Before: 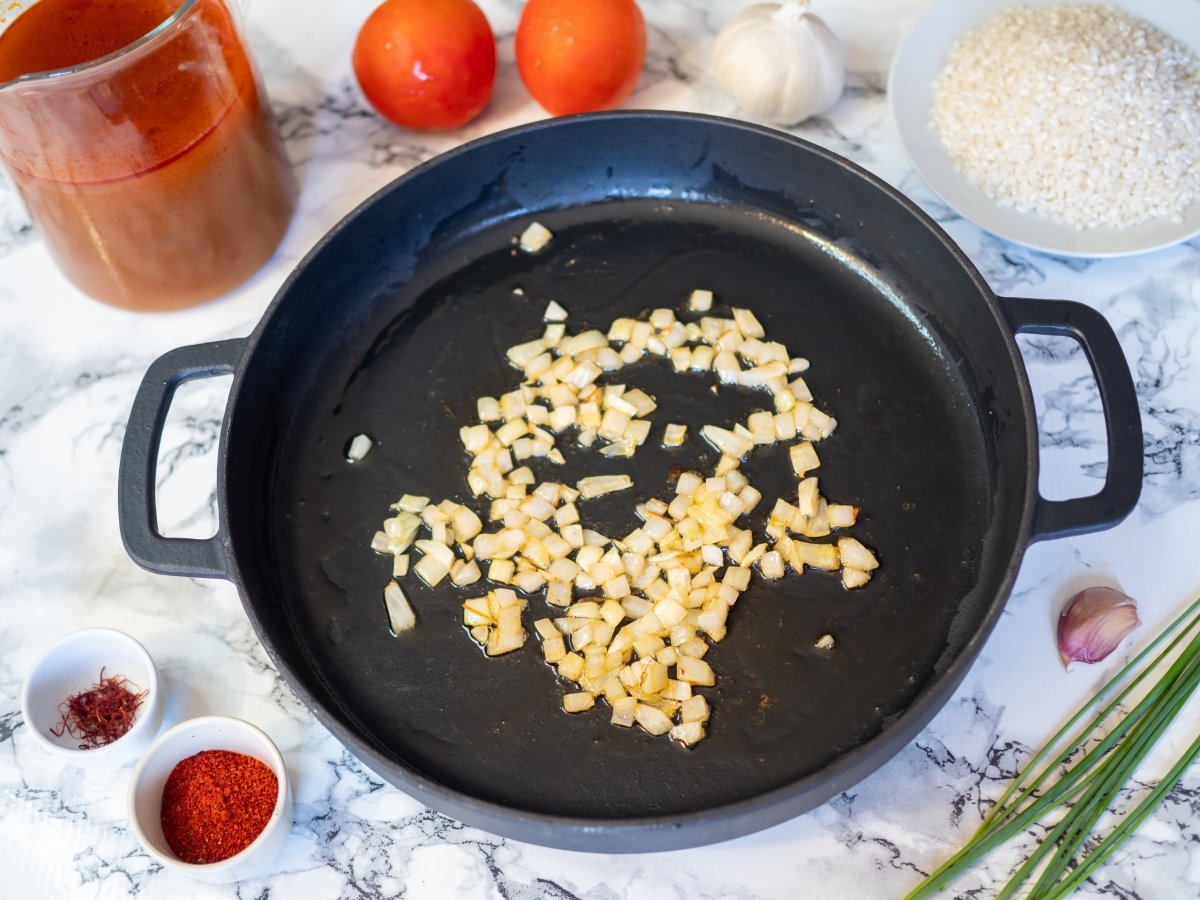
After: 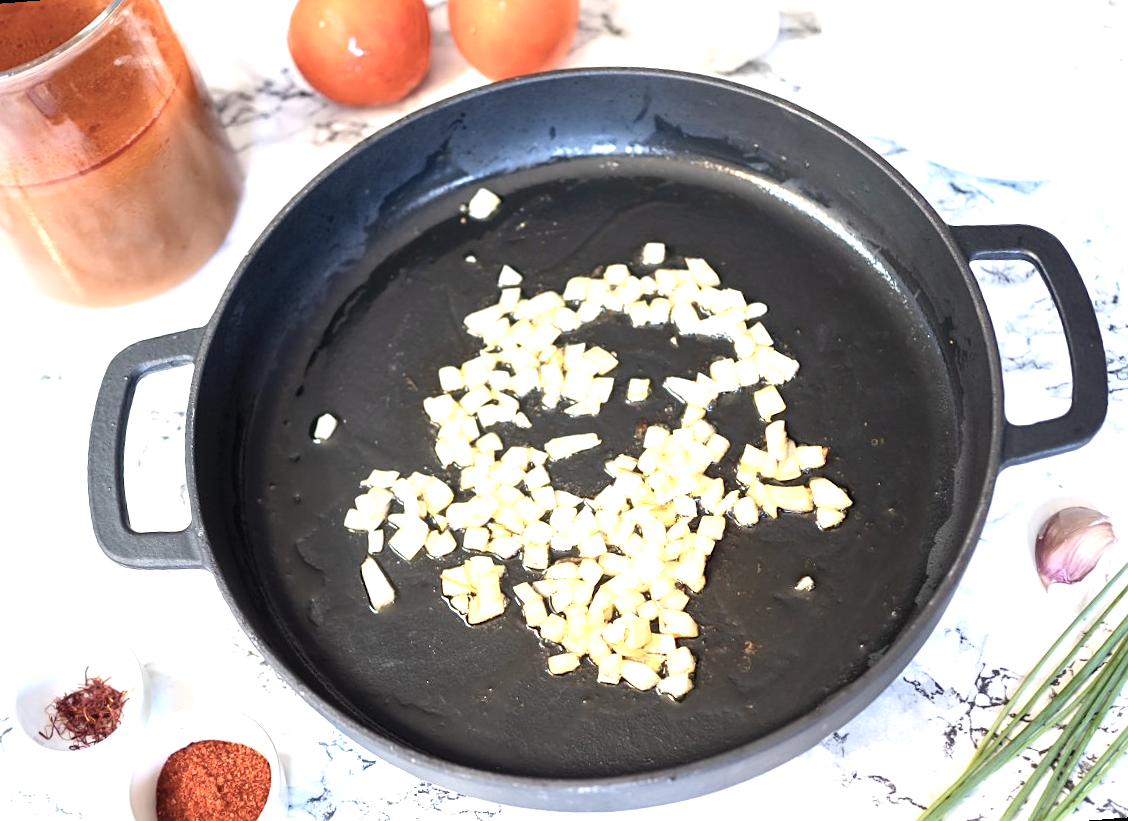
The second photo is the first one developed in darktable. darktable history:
rotate and perspective: rotation -4.57°, crop left 0.054, crop right 0.944, crop top 0.087, crop bottom 0.914
exposure: black level correction 0, exposure 1.2 EV, compensate highlight preservation false
contrast brightness saturation: contrast 0.1, saturation -0.36
sharpen: amount 0.2
